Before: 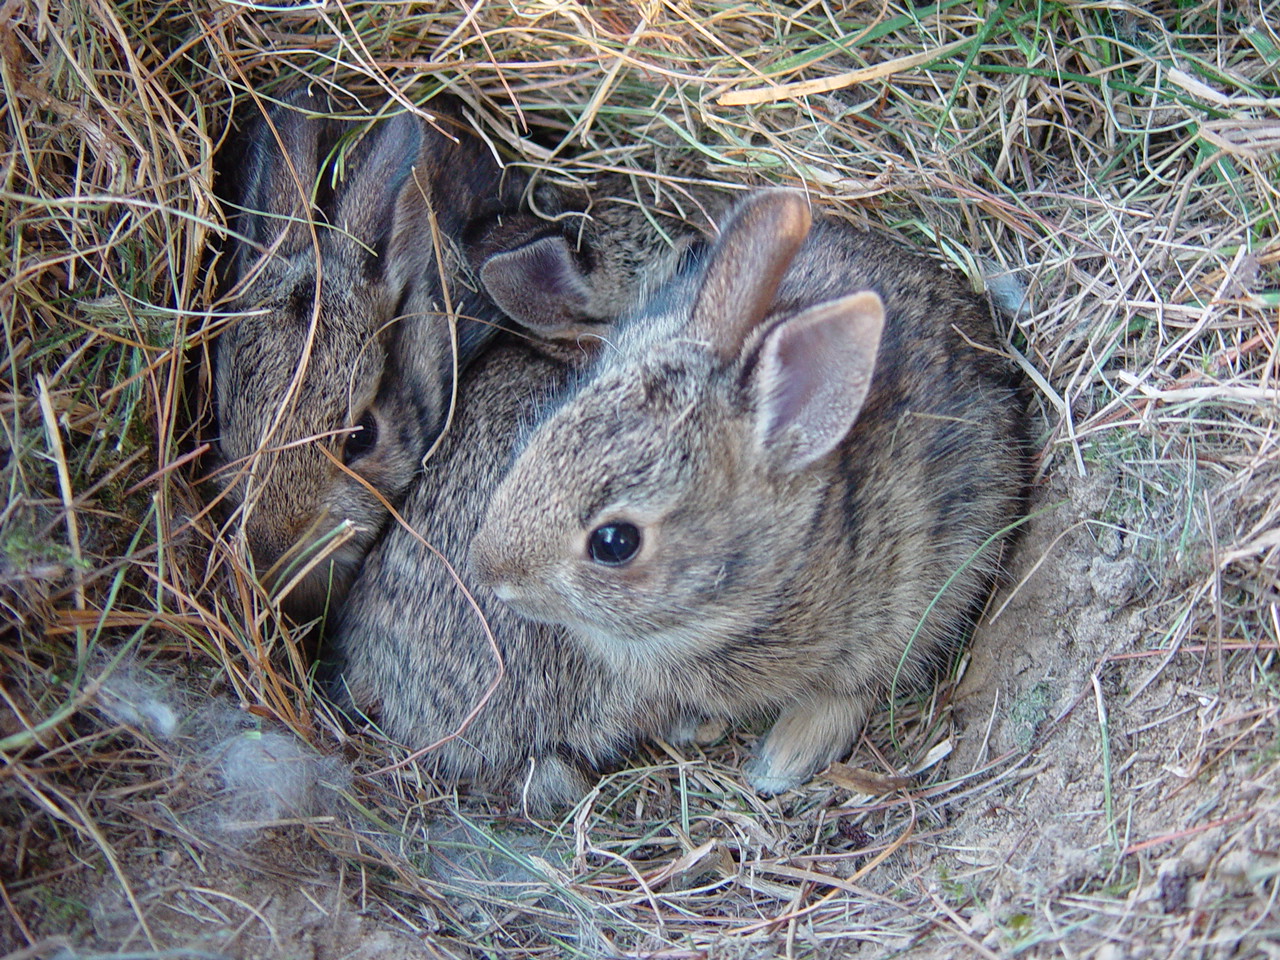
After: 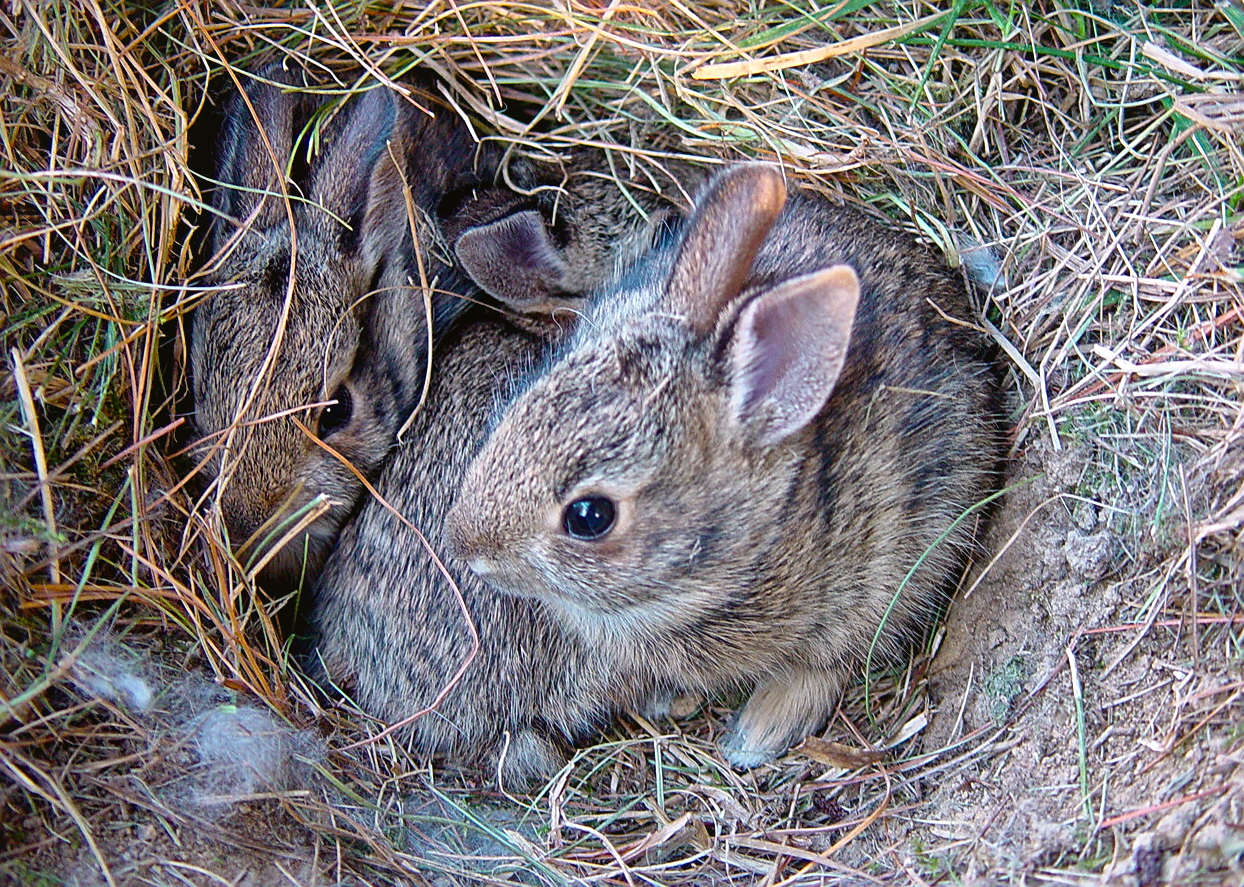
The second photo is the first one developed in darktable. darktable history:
tone equalizer: mask exposure compensation -0.511 EV
local contrast: mode bilateral grid, contrast 20, coarseness 50, detail 144%, midtone range 0.2
color correction: highlights a* 2.95, highlights b* -1.41, shadows a* -0.07, shadows b* 2.56, saturation 0.984
exposure: black level correction 0.009, compensate highlight preservation false
color balance rgb: highlights gain › chroma 0.294%, highlights gain › hue 332.62°, global offset › luminance 0.731%, perceptual saturation grading › global saturation 31.115%, global vibrance 20%
sharpen: on, module defaults
crop: left 2.018%, top 2.753%, right 0.789%, bottom 4.846%
